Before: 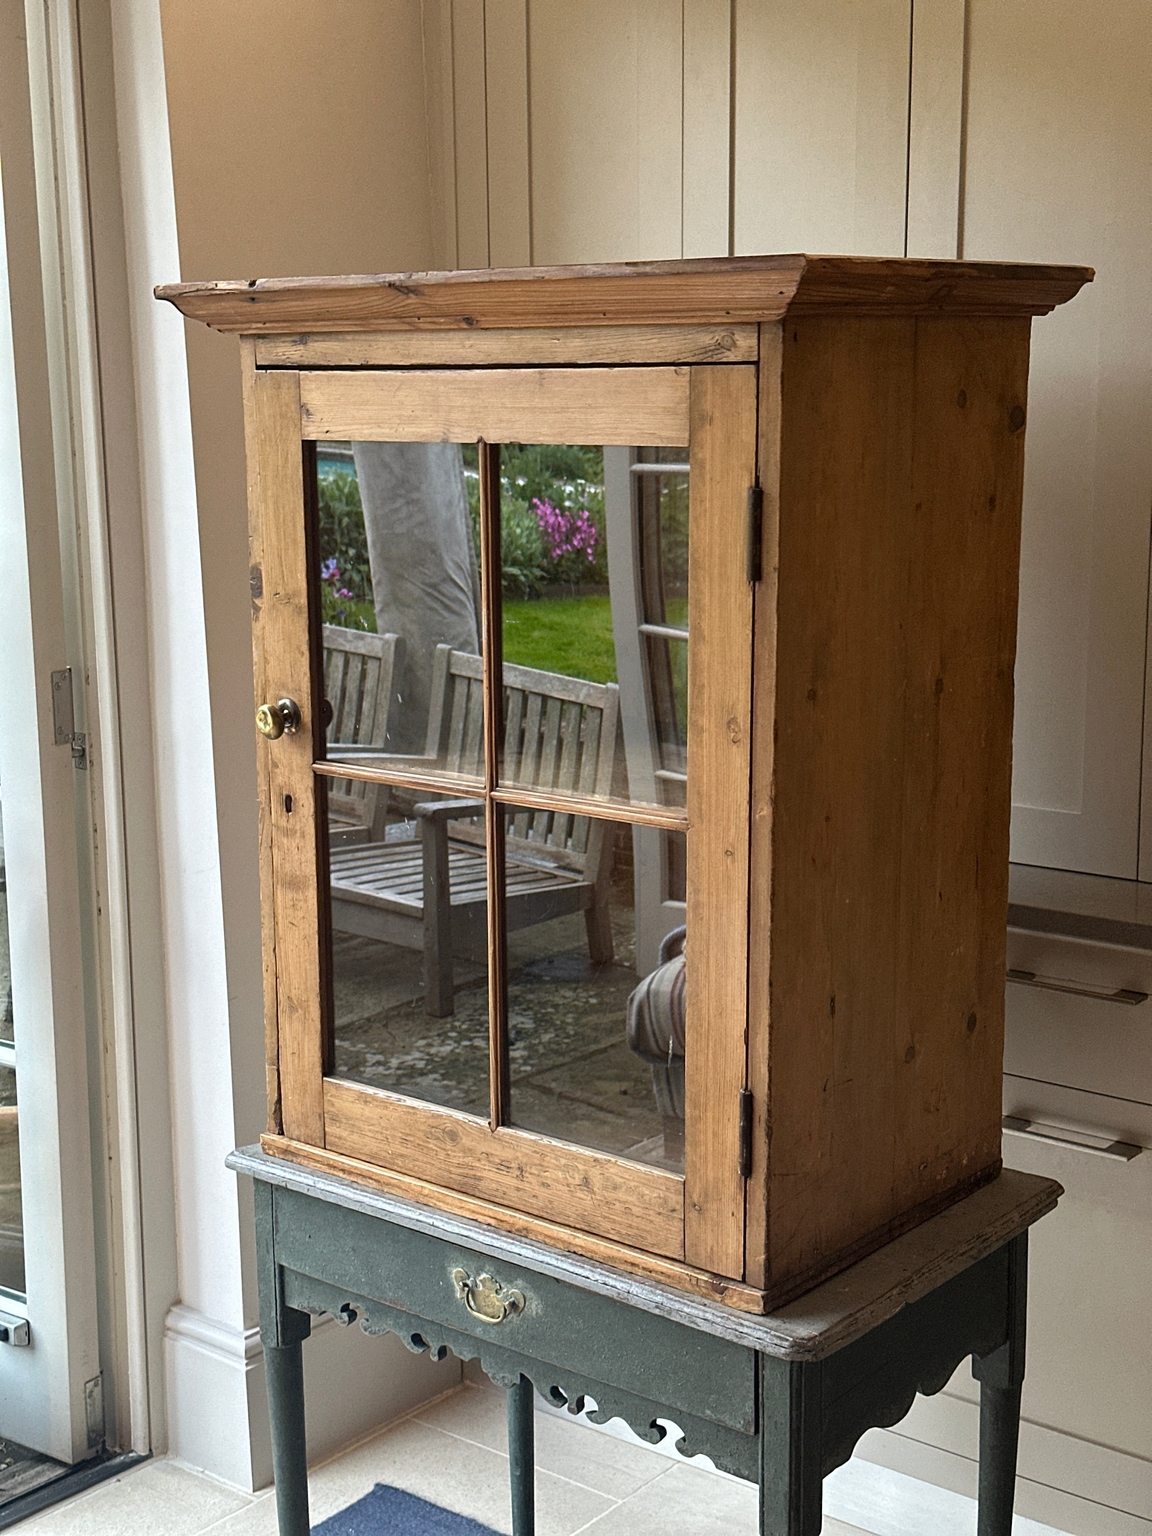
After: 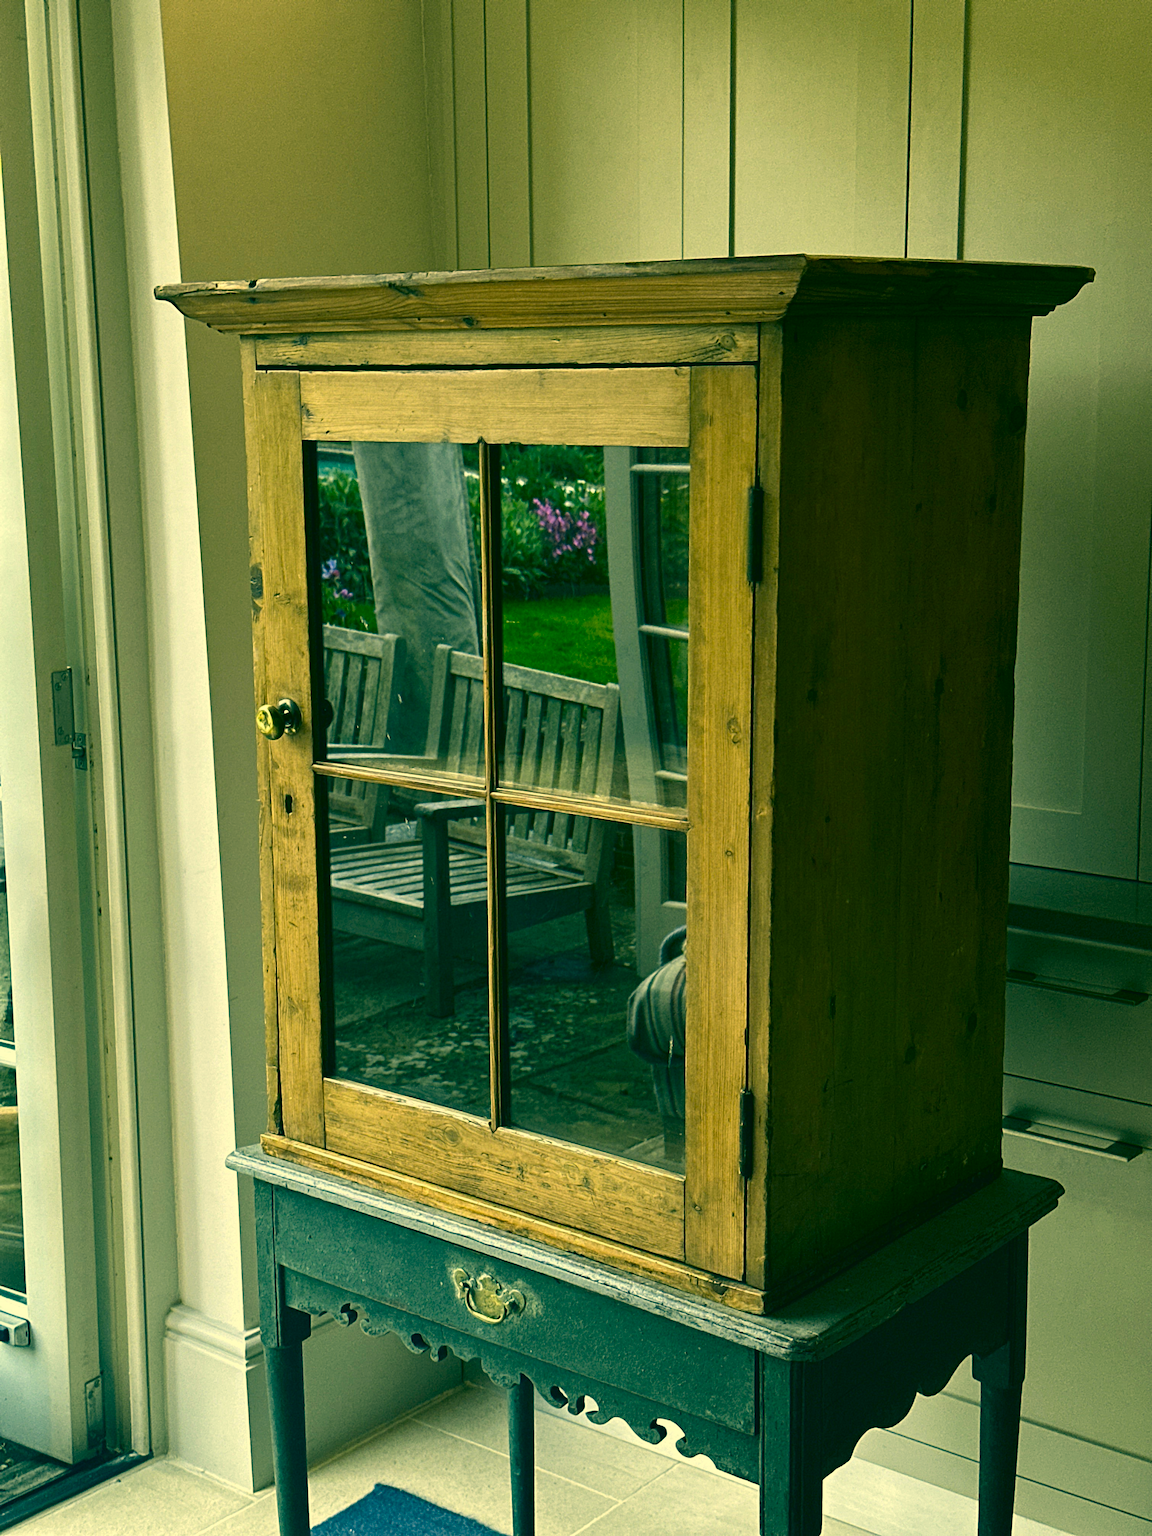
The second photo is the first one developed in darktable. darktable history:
contrast brightness saturation: contrast 0.12, brightness -0.12, saturation 0.2
color correction: highlights a* 1.83, highlights b* 34.02, shadows a* -36.68, shadows b* -5.48
white balance: red 0.978, blue 0.999
